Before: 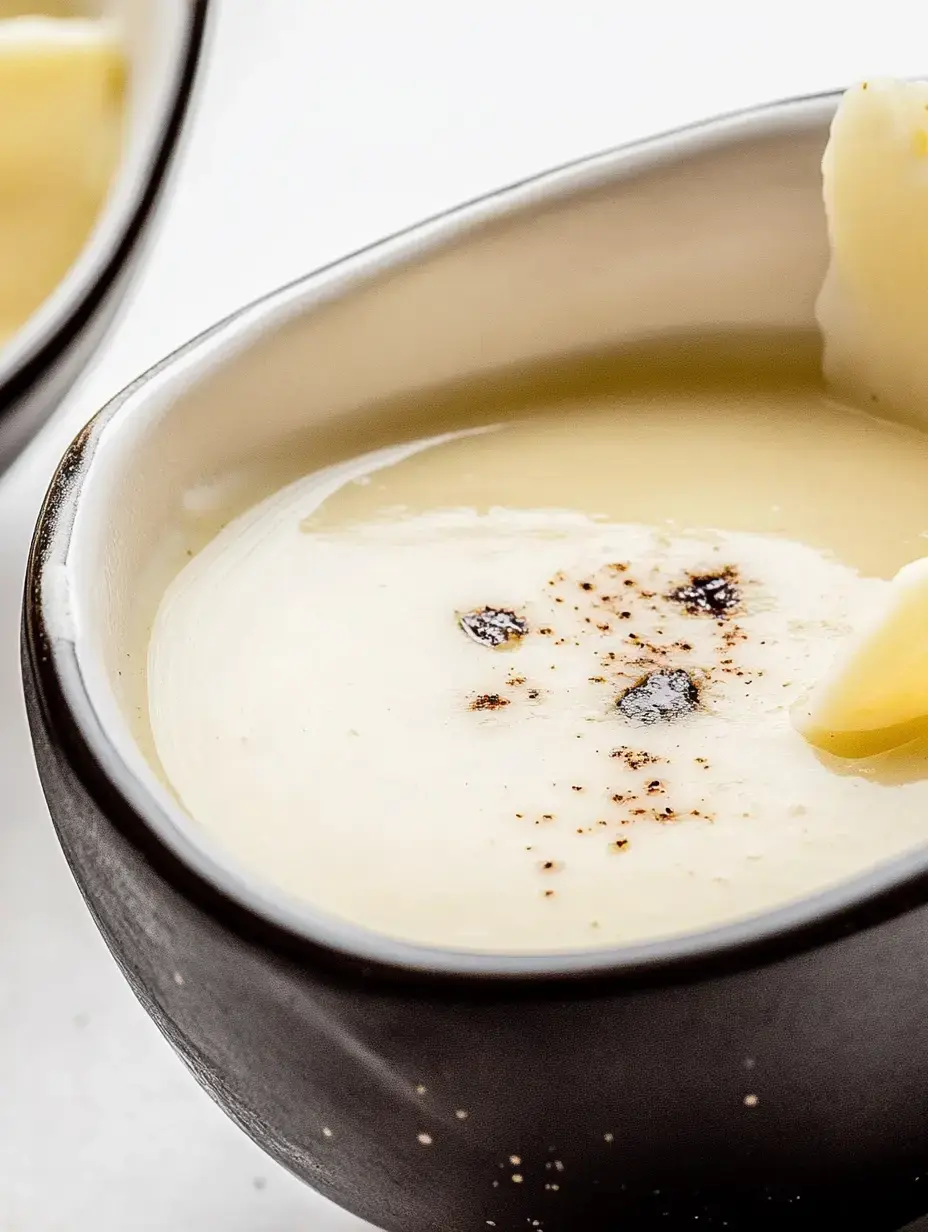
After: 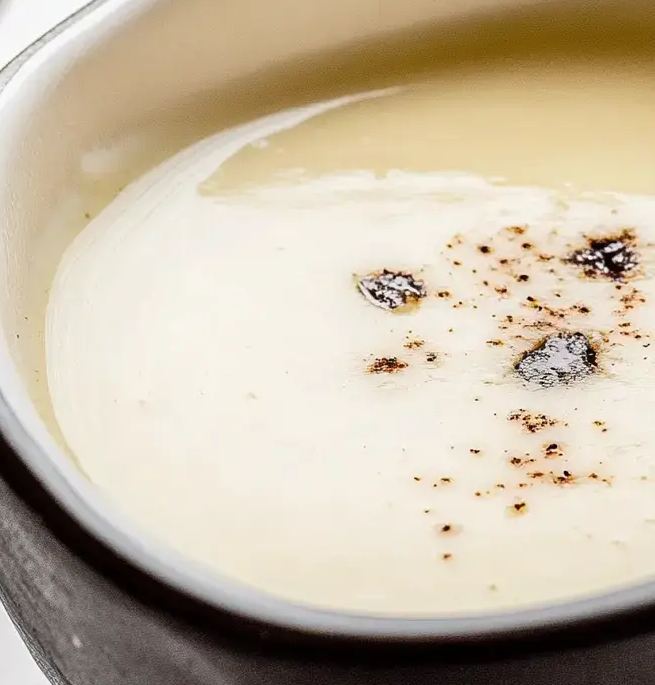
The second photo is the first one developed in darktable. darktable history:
crop: left 11.059%, top 27.399%, right 18.319%, bottom 16.976%
